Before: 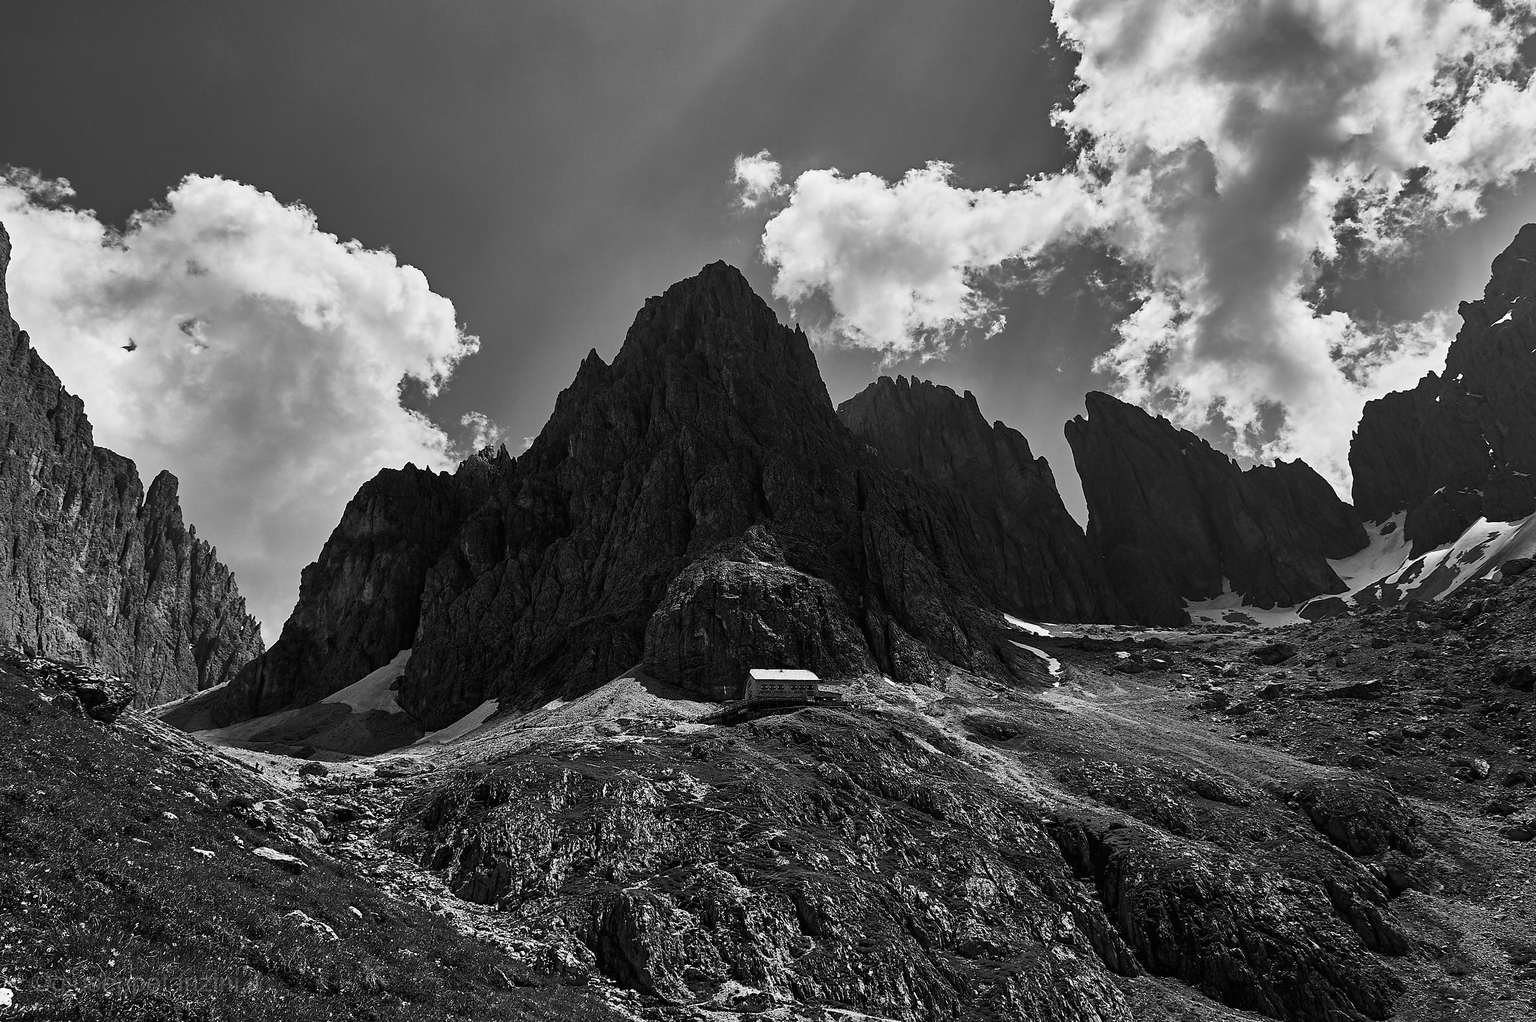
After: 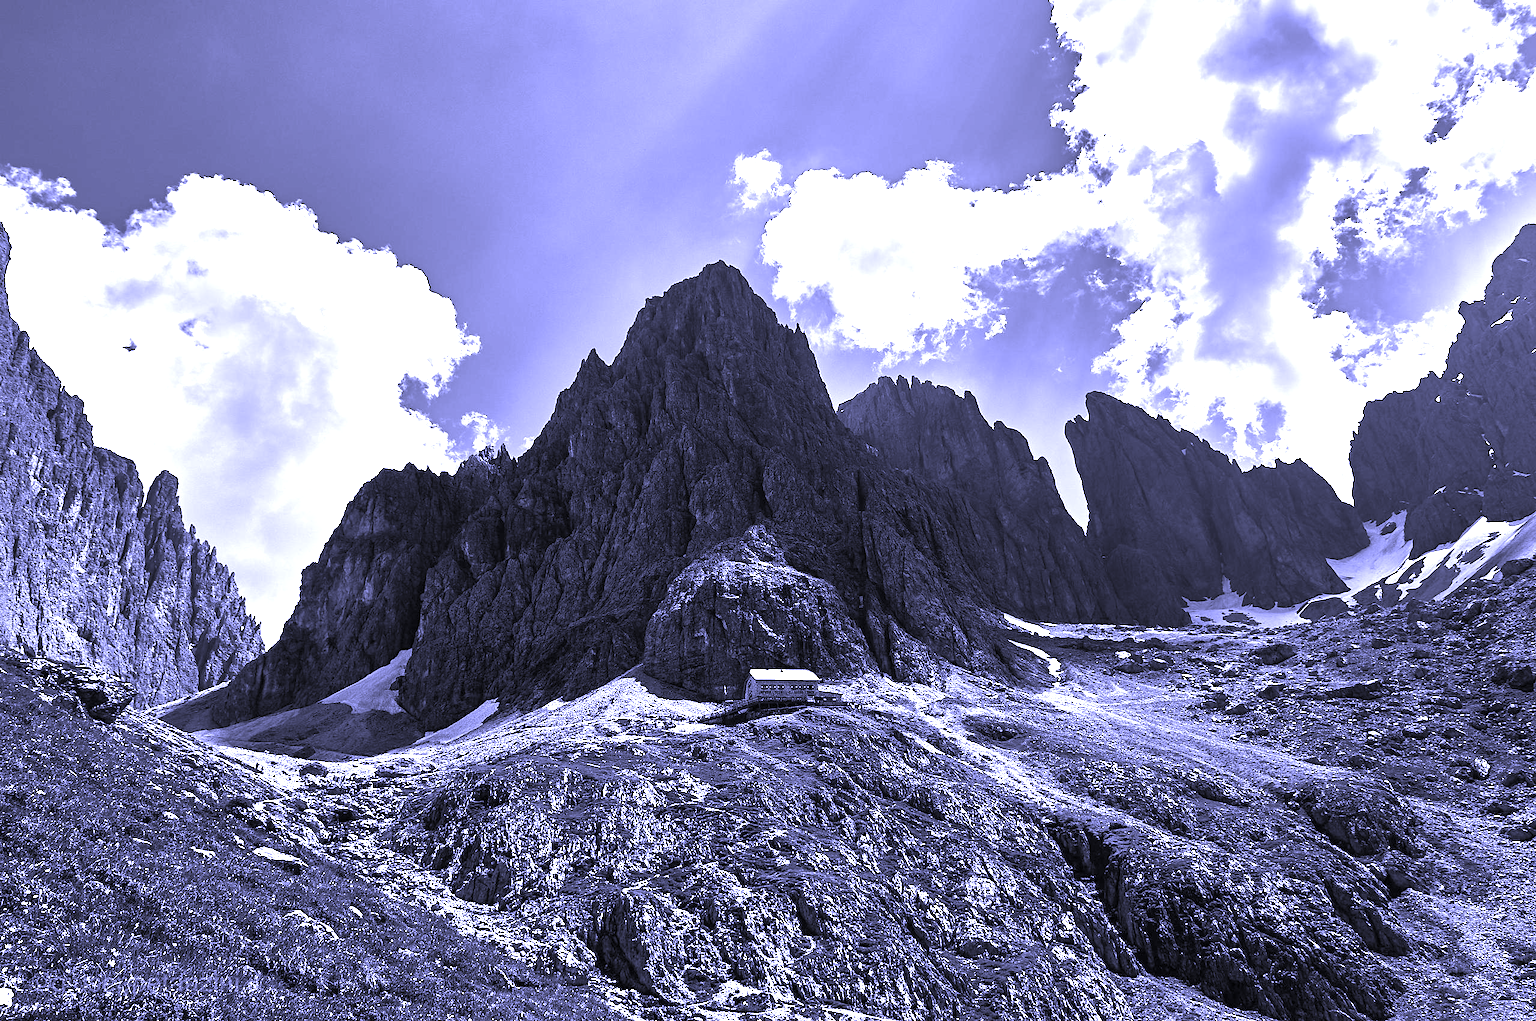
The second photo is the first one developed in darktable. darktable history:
exposure: exposure 1.5 EV, compensate highlight preservation false
white balance: red 0.98, blue 1.61
